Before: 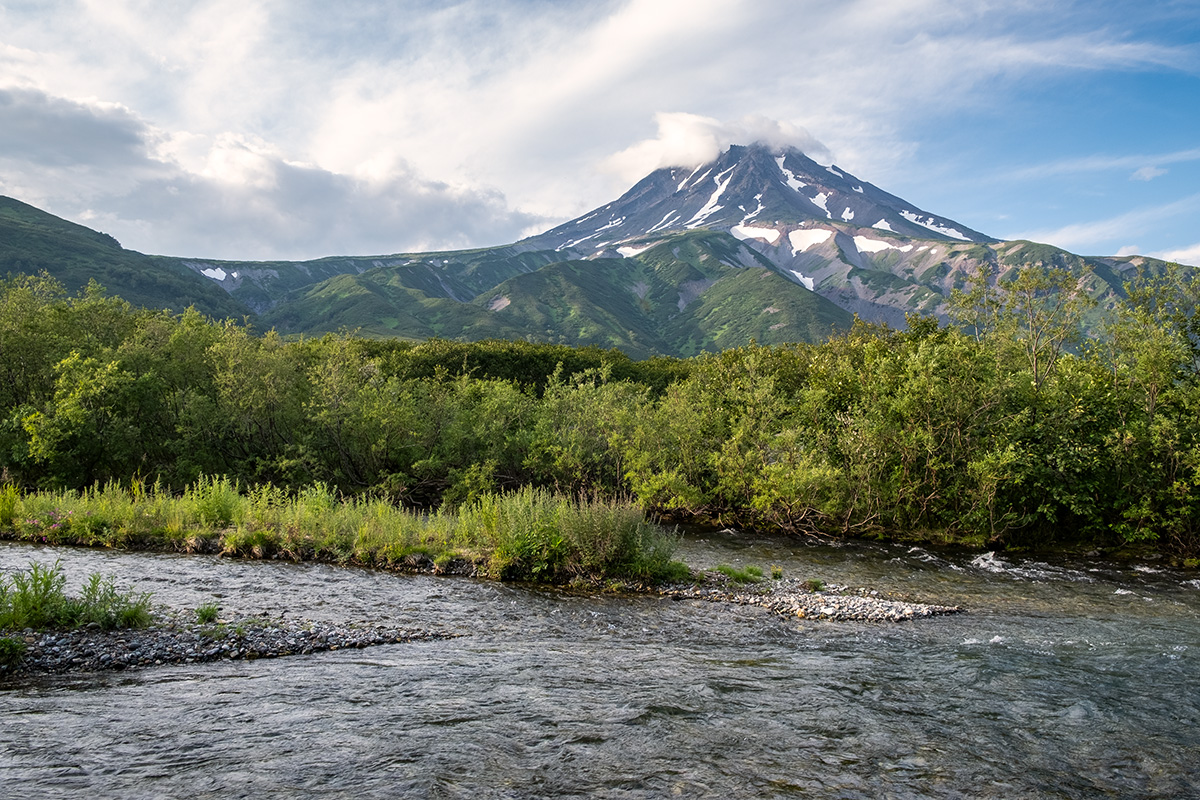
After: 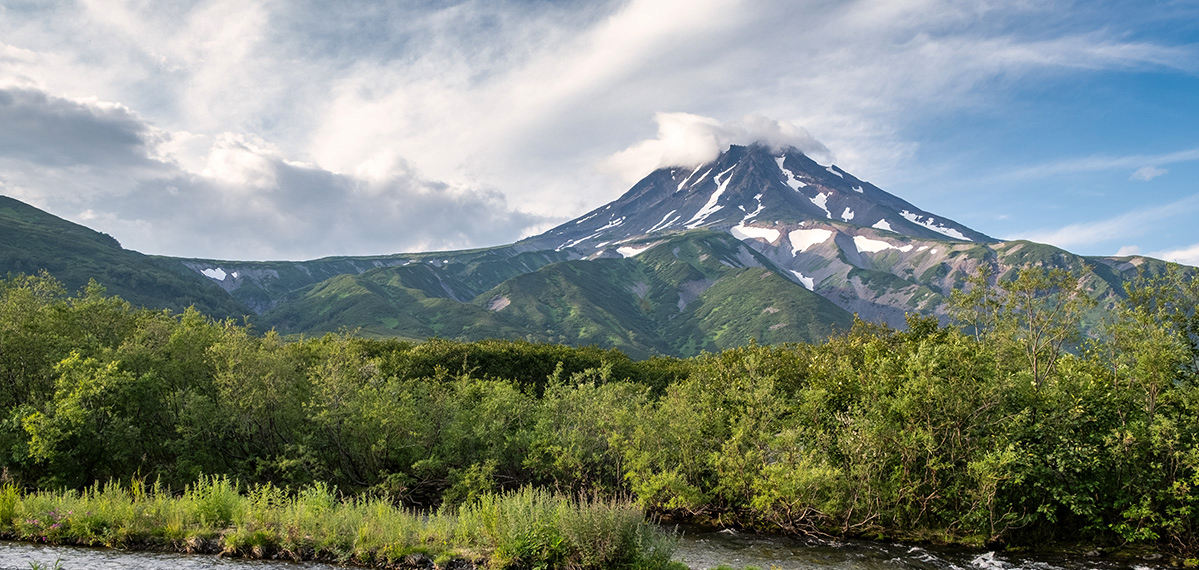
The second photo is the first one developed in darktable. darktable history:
crop: right 0.001%, bottom 28.721%
shadows and highlights: soften with gaussian
